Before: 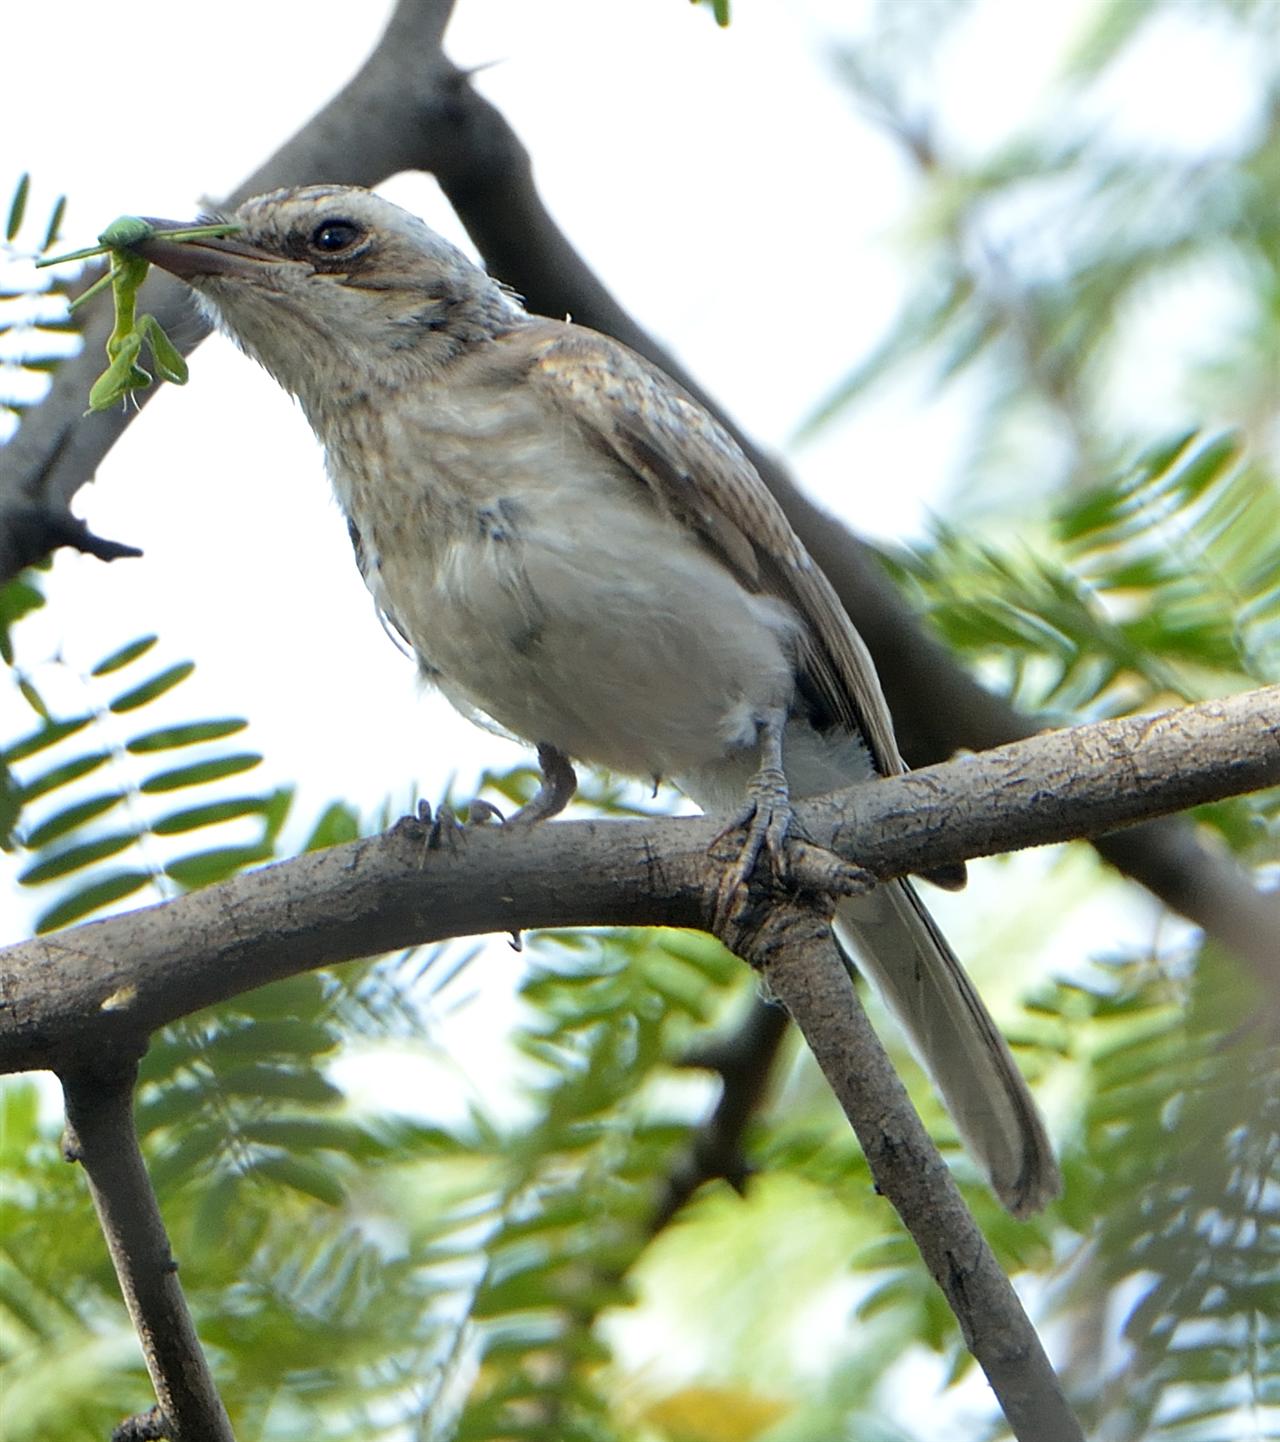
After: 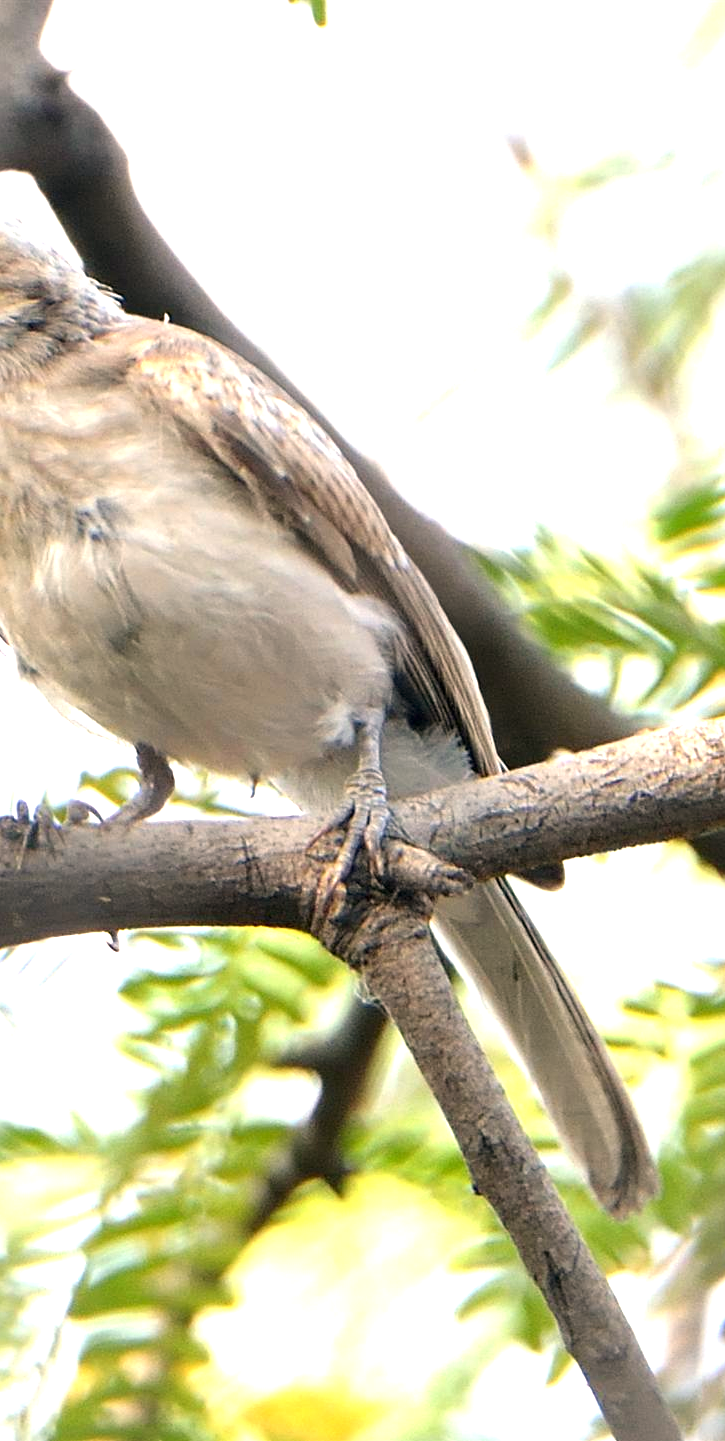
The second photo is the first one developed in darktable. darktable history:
crop: left 31.458%, top 0%, right 11.876%
exposure: exposure 1.061 EV, compensate highlight preservation false
white balance: red 1.127, blue 0.943
